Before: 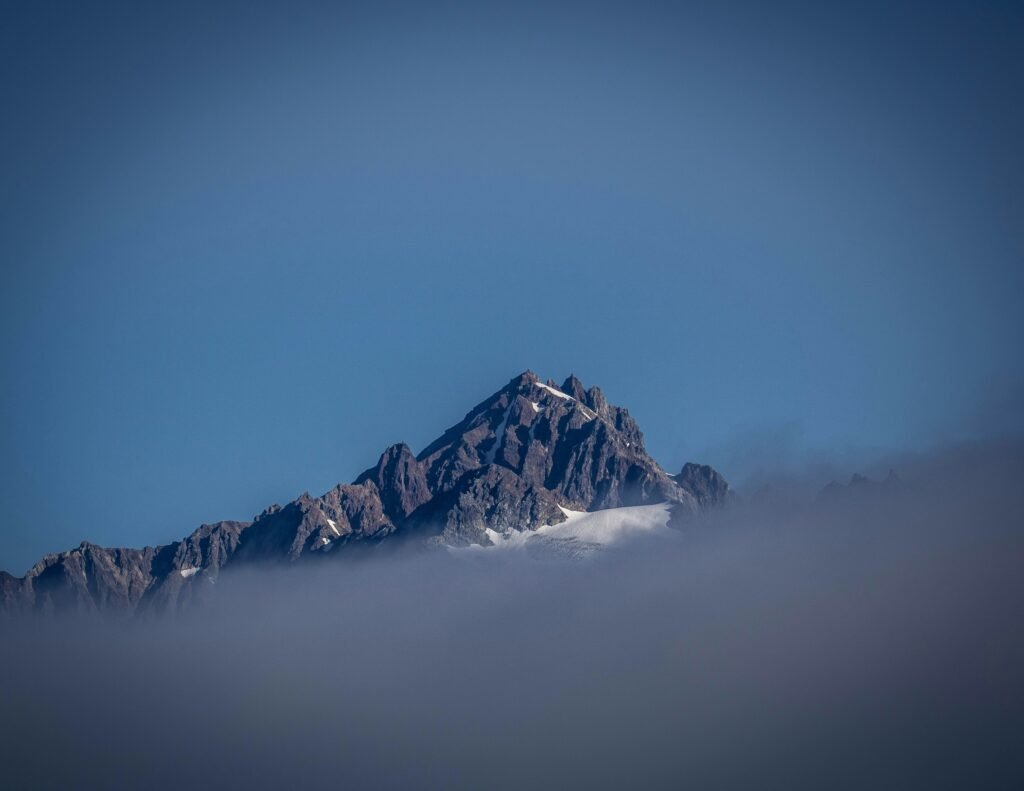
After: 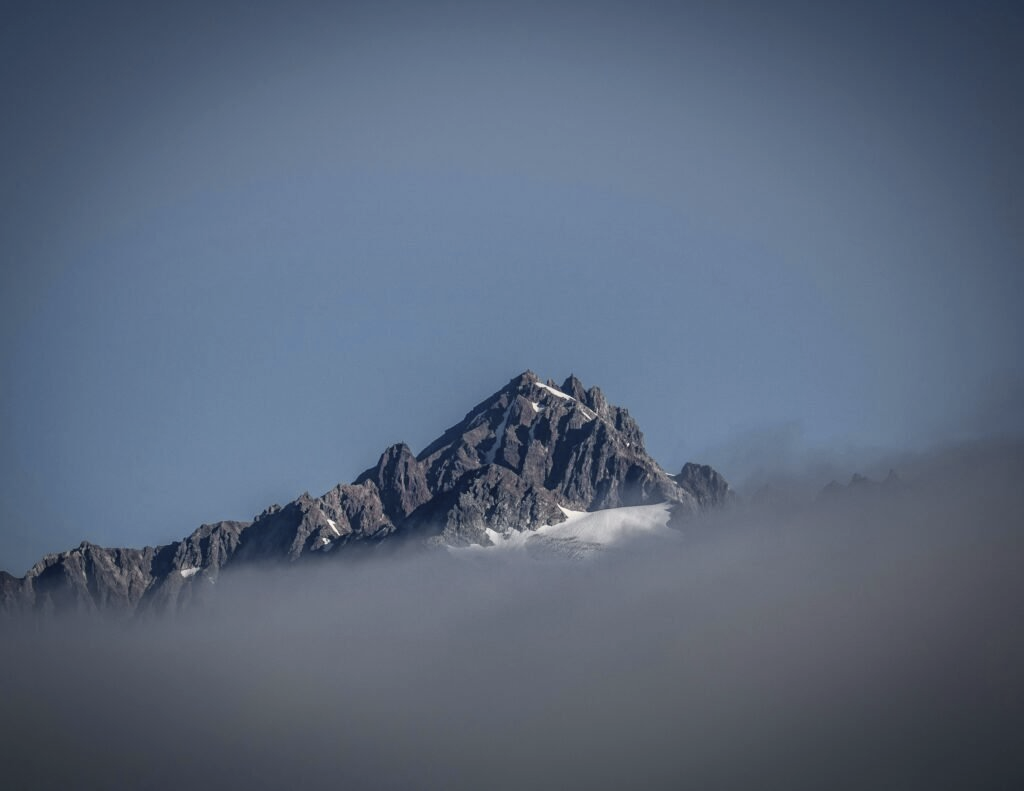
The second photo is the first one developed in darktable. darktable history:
tone curve: curves: ch0 [(0, 0) (0.765, 0.816) (1, 1)]; ch1 [(0, 0) (0.425, 0.464) (0.5, 0.5) (0.531, 0.522) (0.588, 0.575) (0.994, 0.939)]; ch2 [(0, 0) (0.398, 0.435) (0.455, 0.481) (0.501, 0.504) (0.529, 0.544) (0.584, 0.585) (1, 0.911)], color space Lab, independent channels
